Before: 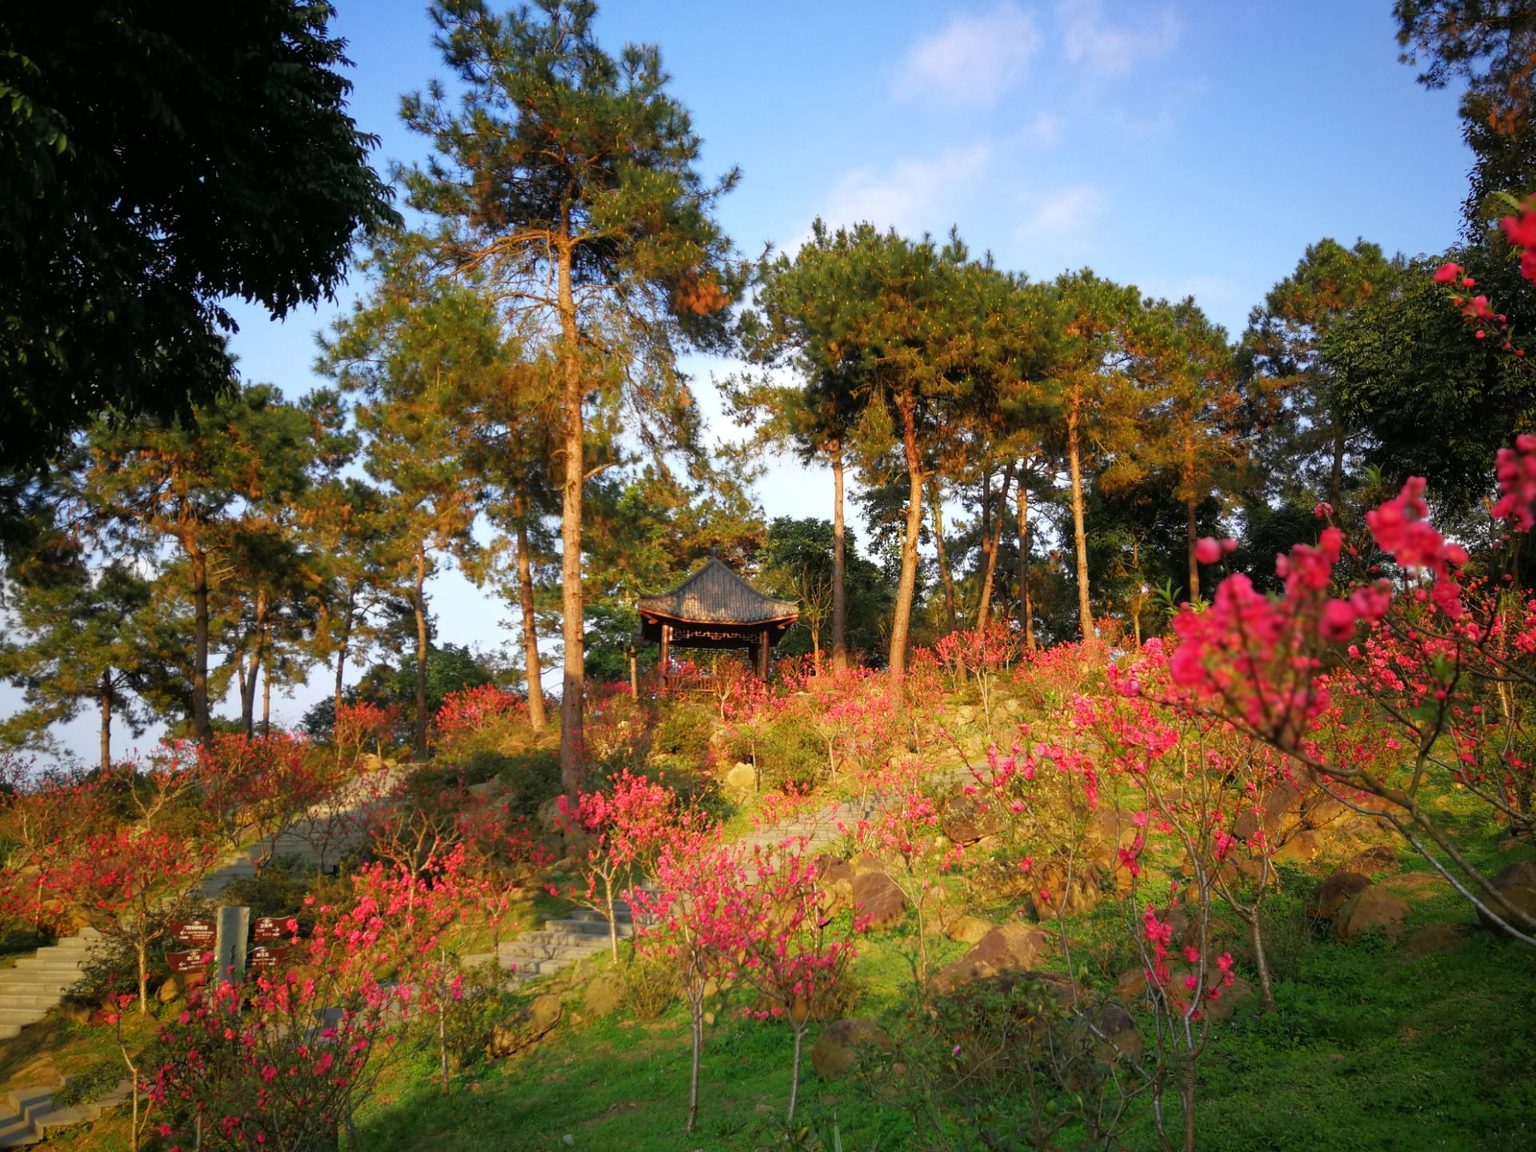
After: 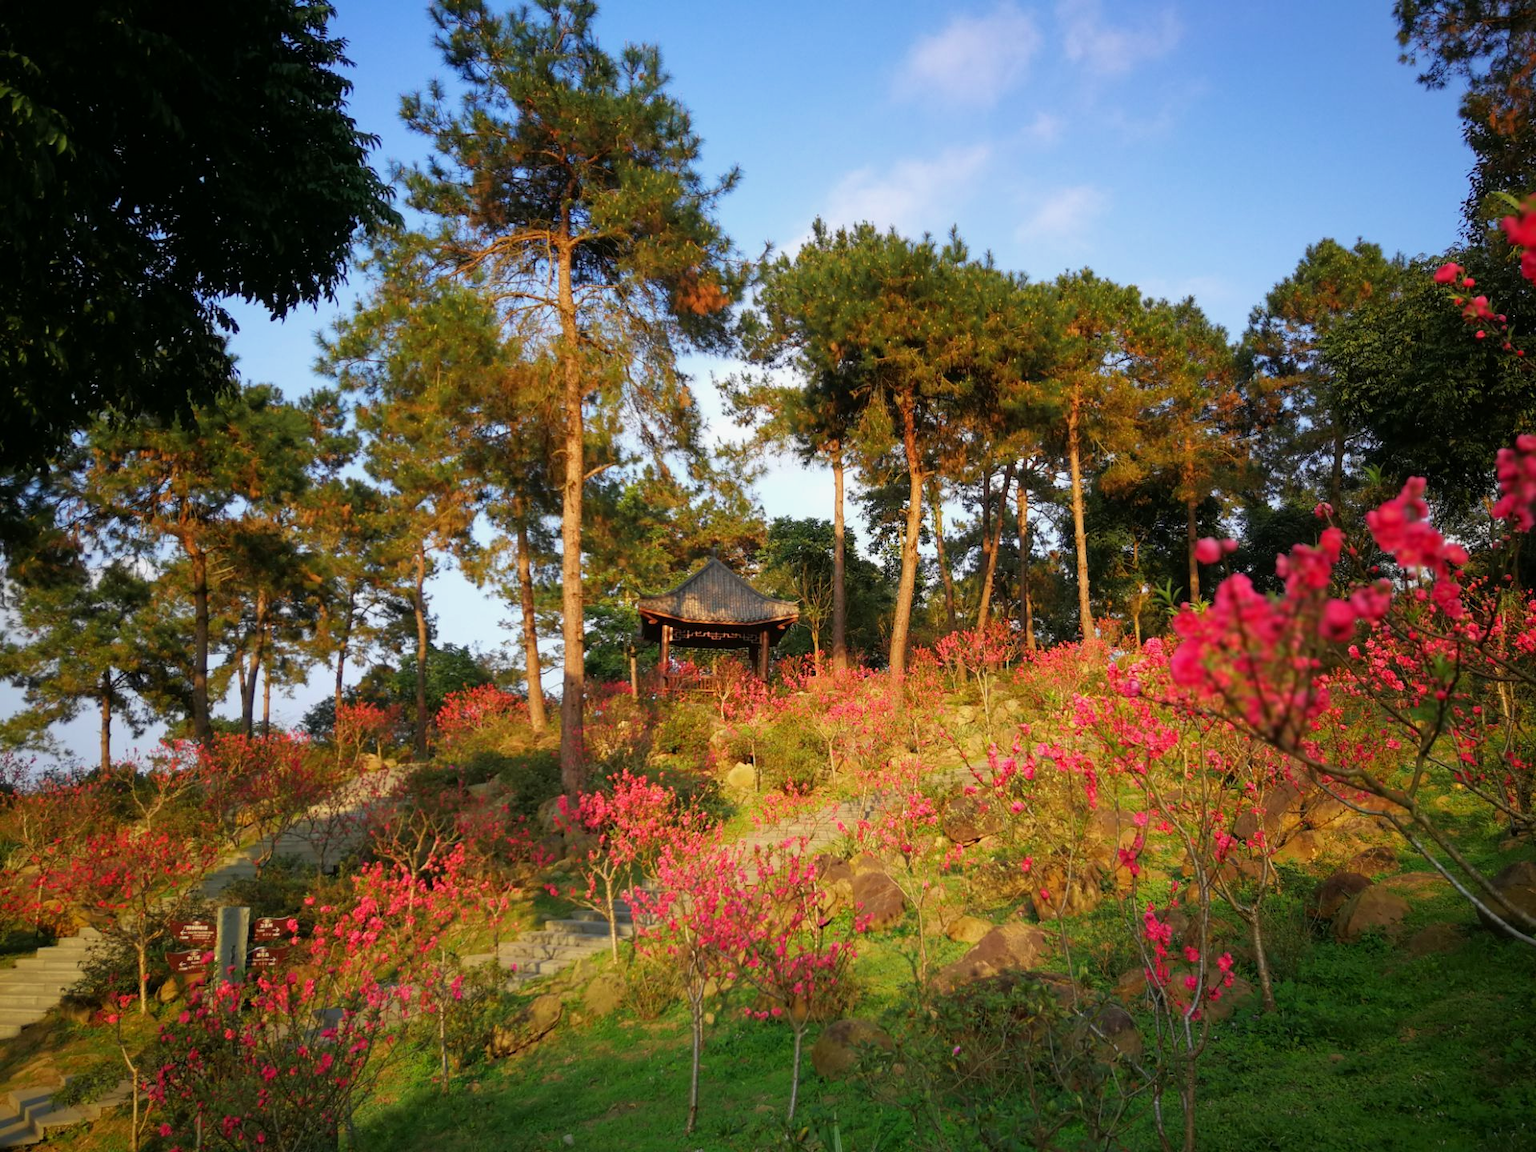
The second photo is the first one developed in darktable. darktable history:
shadows and highlights: shadows -20, white point adjustment -2, highlights -35
velvia: strength 17%
